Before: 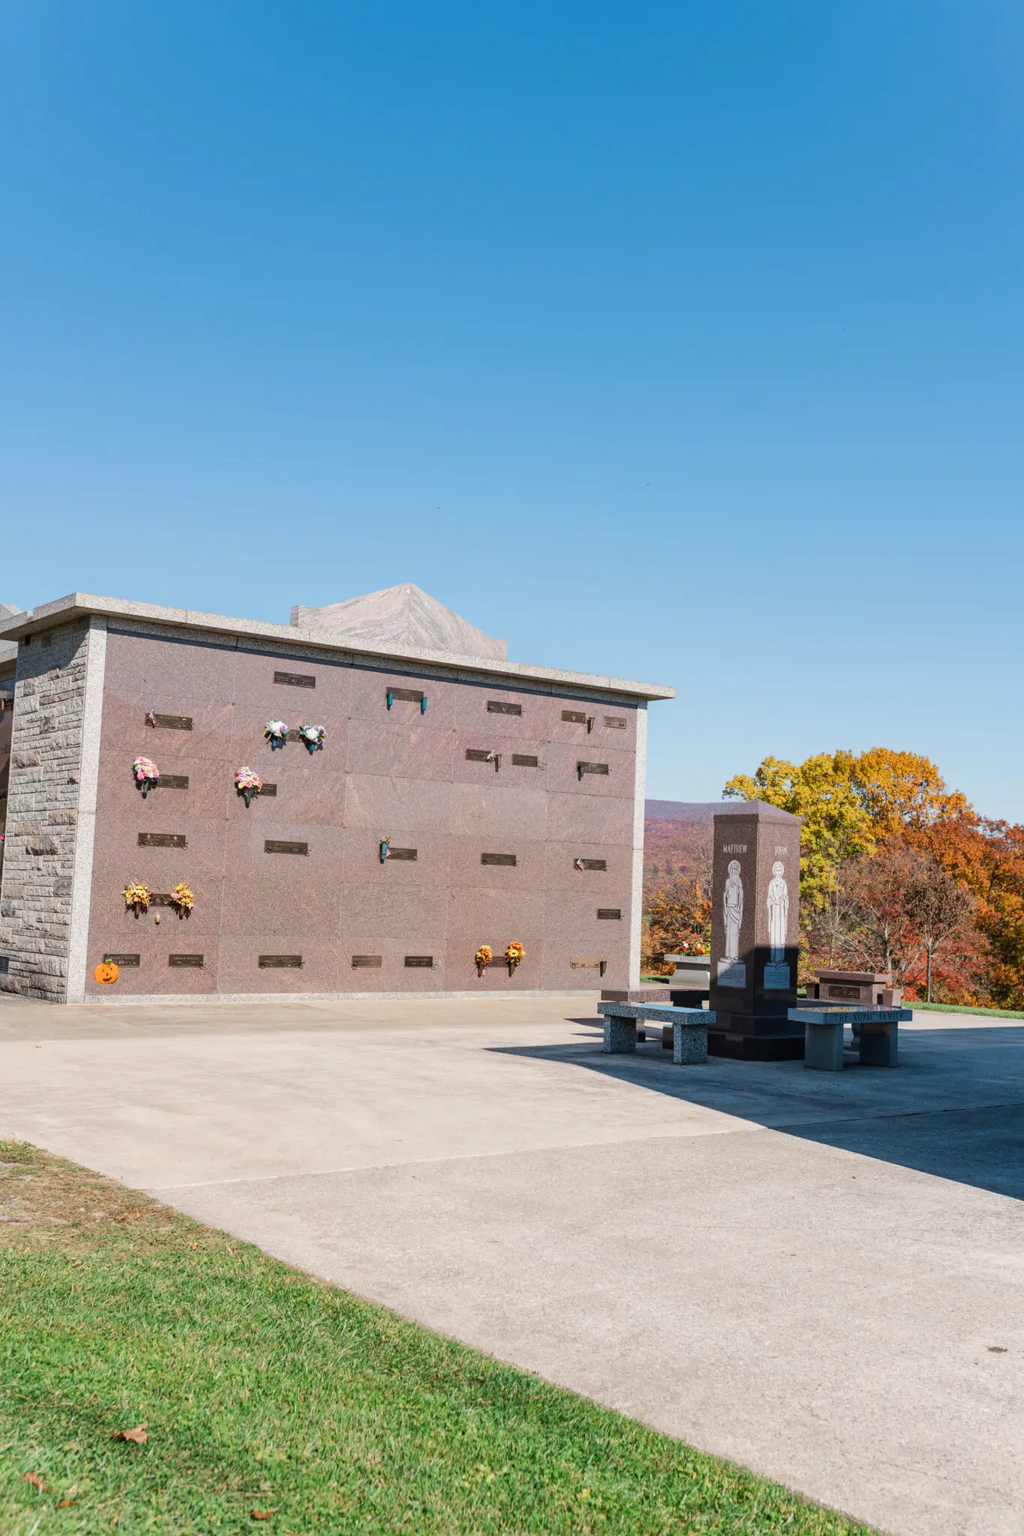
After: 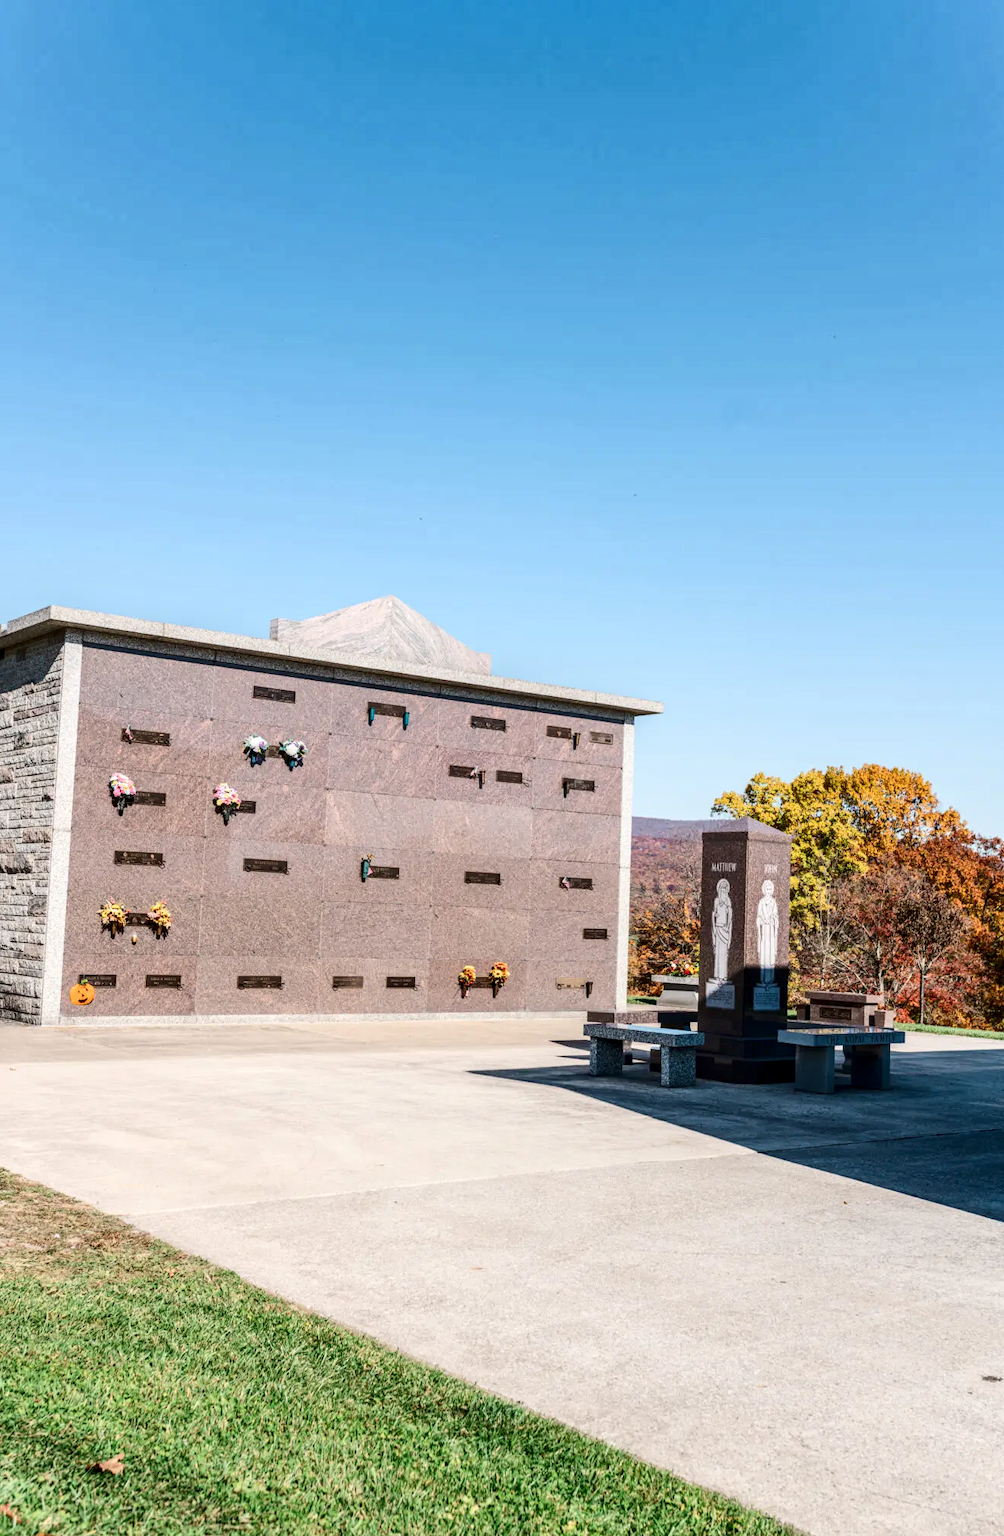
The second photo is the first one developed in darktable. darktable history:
contrast brightness saturation: contrast 0.272
crop and rotate: left 2.576%, right 1.31%, bottom 2.087%
tone equalizer: edges refinement/feathering 500, mask exposure compensation -1.57 EV, preserve details guided filter
exposure: black level correction 0.001, compensate highlight preservation false
local contrast: detail 130%
